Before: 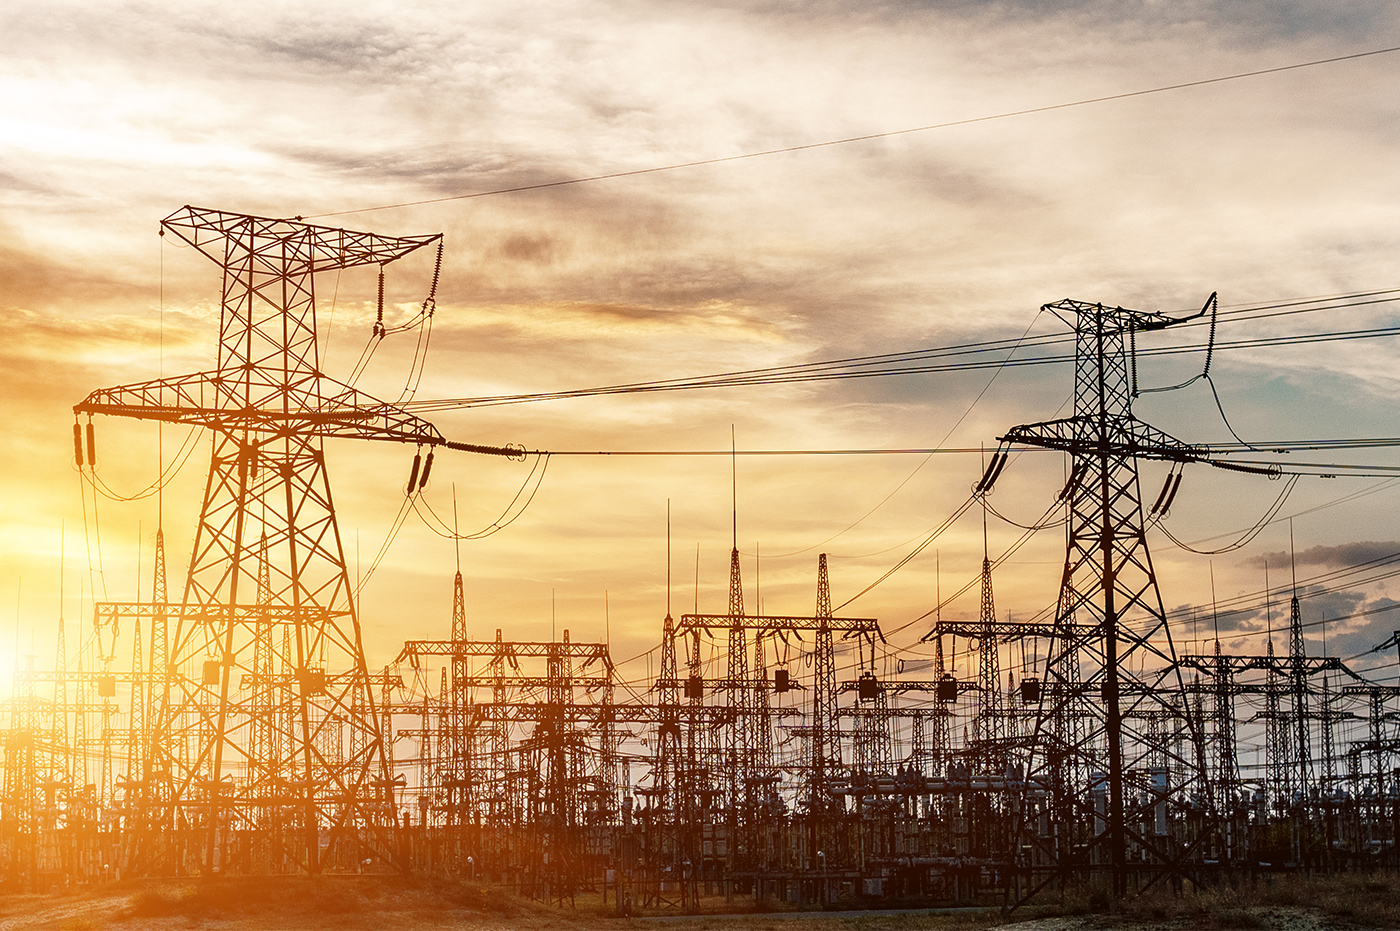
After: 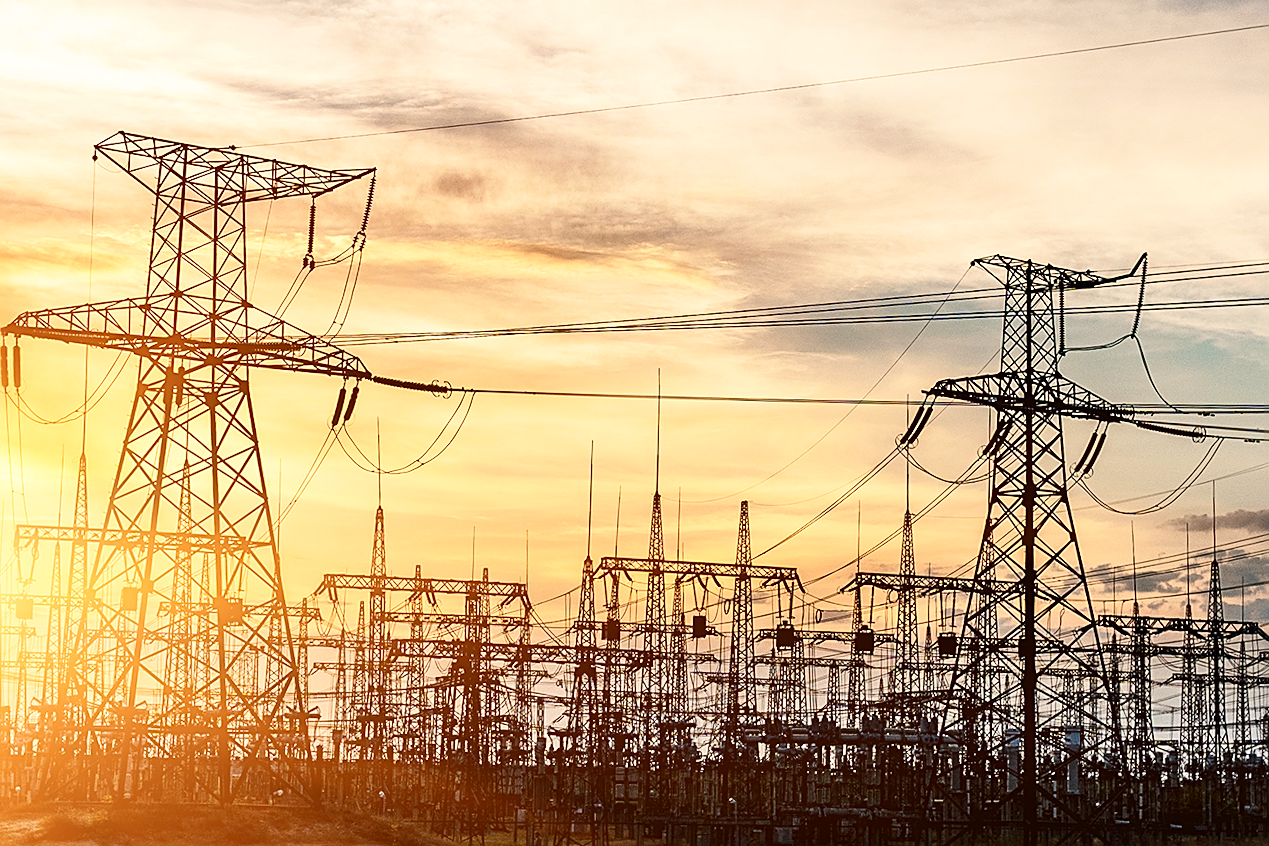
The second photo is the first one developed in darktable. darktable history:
crop and rotate: angle -1.97°, left 3.118%, top 3.947%, right 1.593%, bottom 0.455%
sharpen: on, module defaults
contrast brightness saturation: contrast 0.24, brightness 0.091
color correction: highlights b* 2.93
